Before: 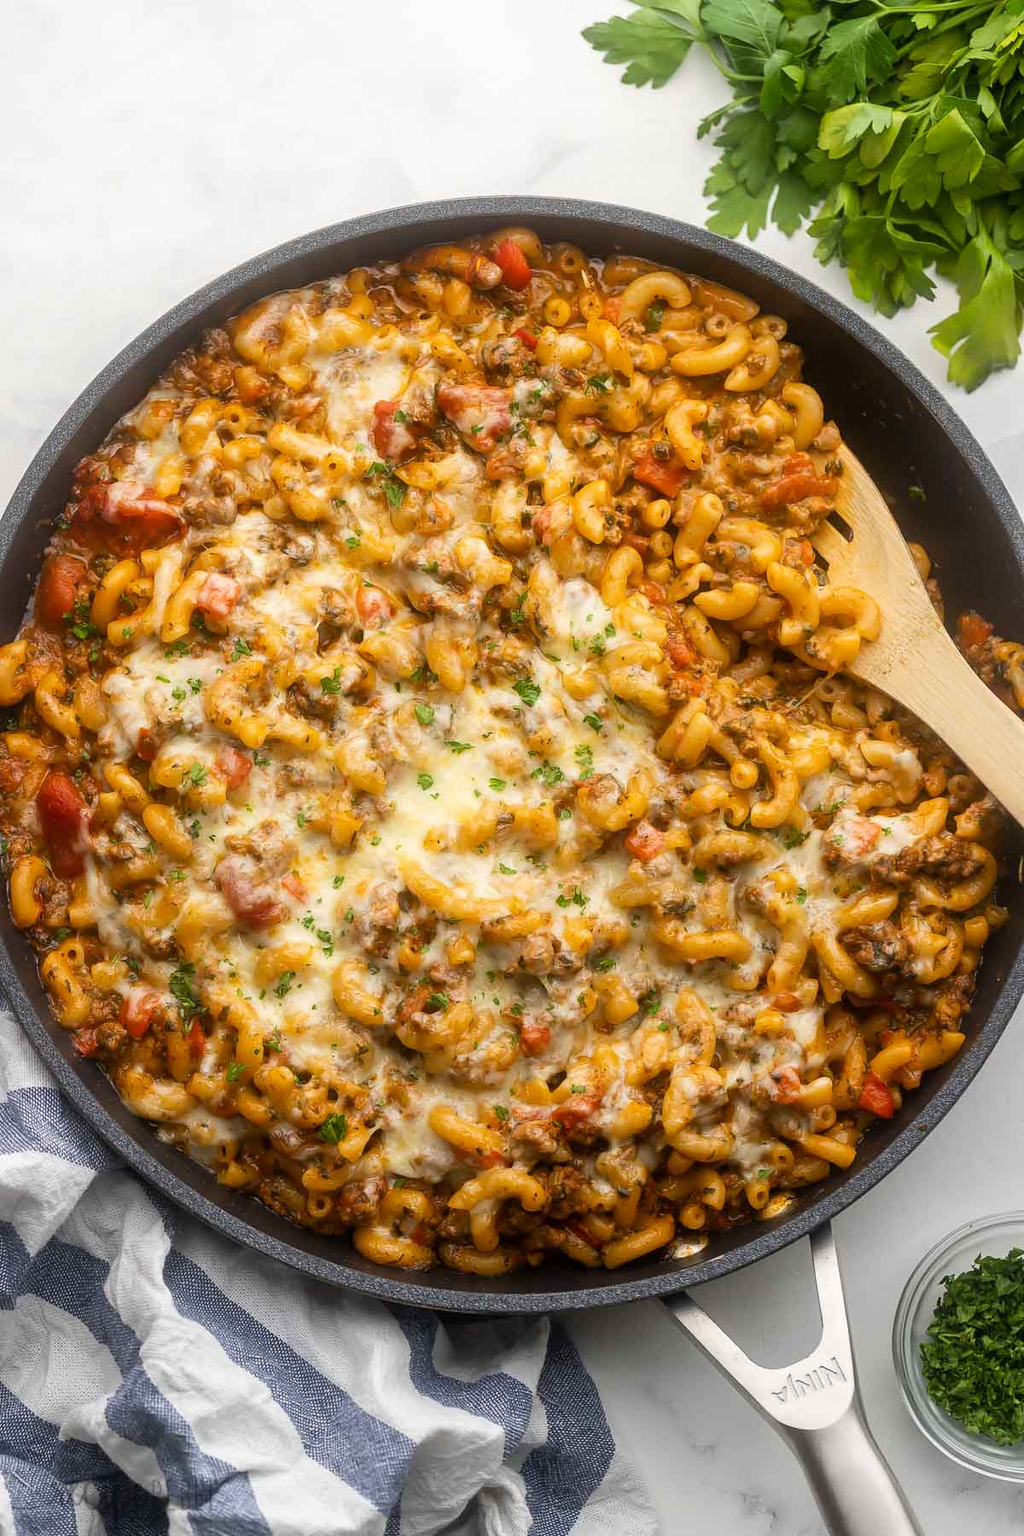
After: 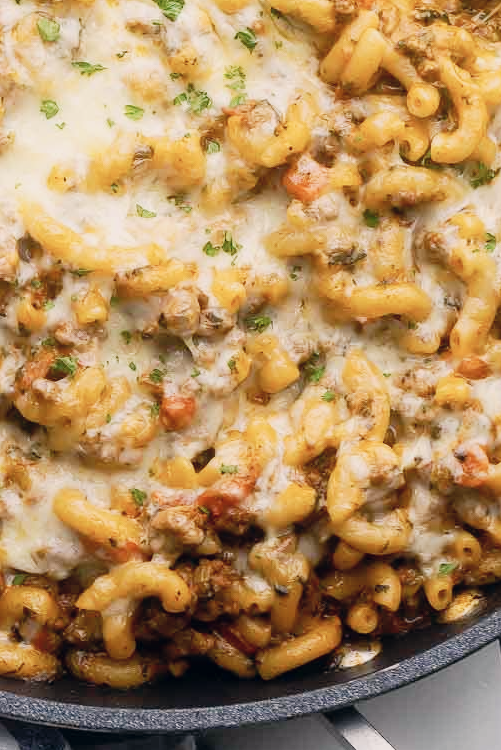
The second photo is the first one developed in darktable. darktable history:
color correction: highlights a* 2.92, highlights b* 5.02, shadows a* -2.05, shadows b* -4.92, saturation 0.804
color calibration: illuminant as shot in camera, x 0.358, y 0.373, temperature 4628.91 K
crop: left 37.484%, top 44.884%, right 20.73%, bottom 13.442%
tone equalizer: on, module defaults
tone curve: curves: ch0 [(0, 0.005) (0.103, 0.097) (0.18, 0.207) (0.384, 0.465) (0.491, 0.585) (0.629, 0.726) (0.84, 0.866) (1, 0.947)]; ch1 [(0, 0) (0.172, 0.123) (0.324, 0.253) (0.396, 0.388) (0.478, 0.461) (0.499, 0.497) (0.532, 0.515) (0.57, 0.584) (0.635, 0.675) (0.805, 0.892) (1, 1)]; ch2 [(0, 0) (0.411, 0.424) (0.496, 0.501) (0.515, 0.507) (0.553, 0.562) (0.604, 0.642) (0.708, 0.768) (0.839, 0.916) (1, 1)], preserve colors none
